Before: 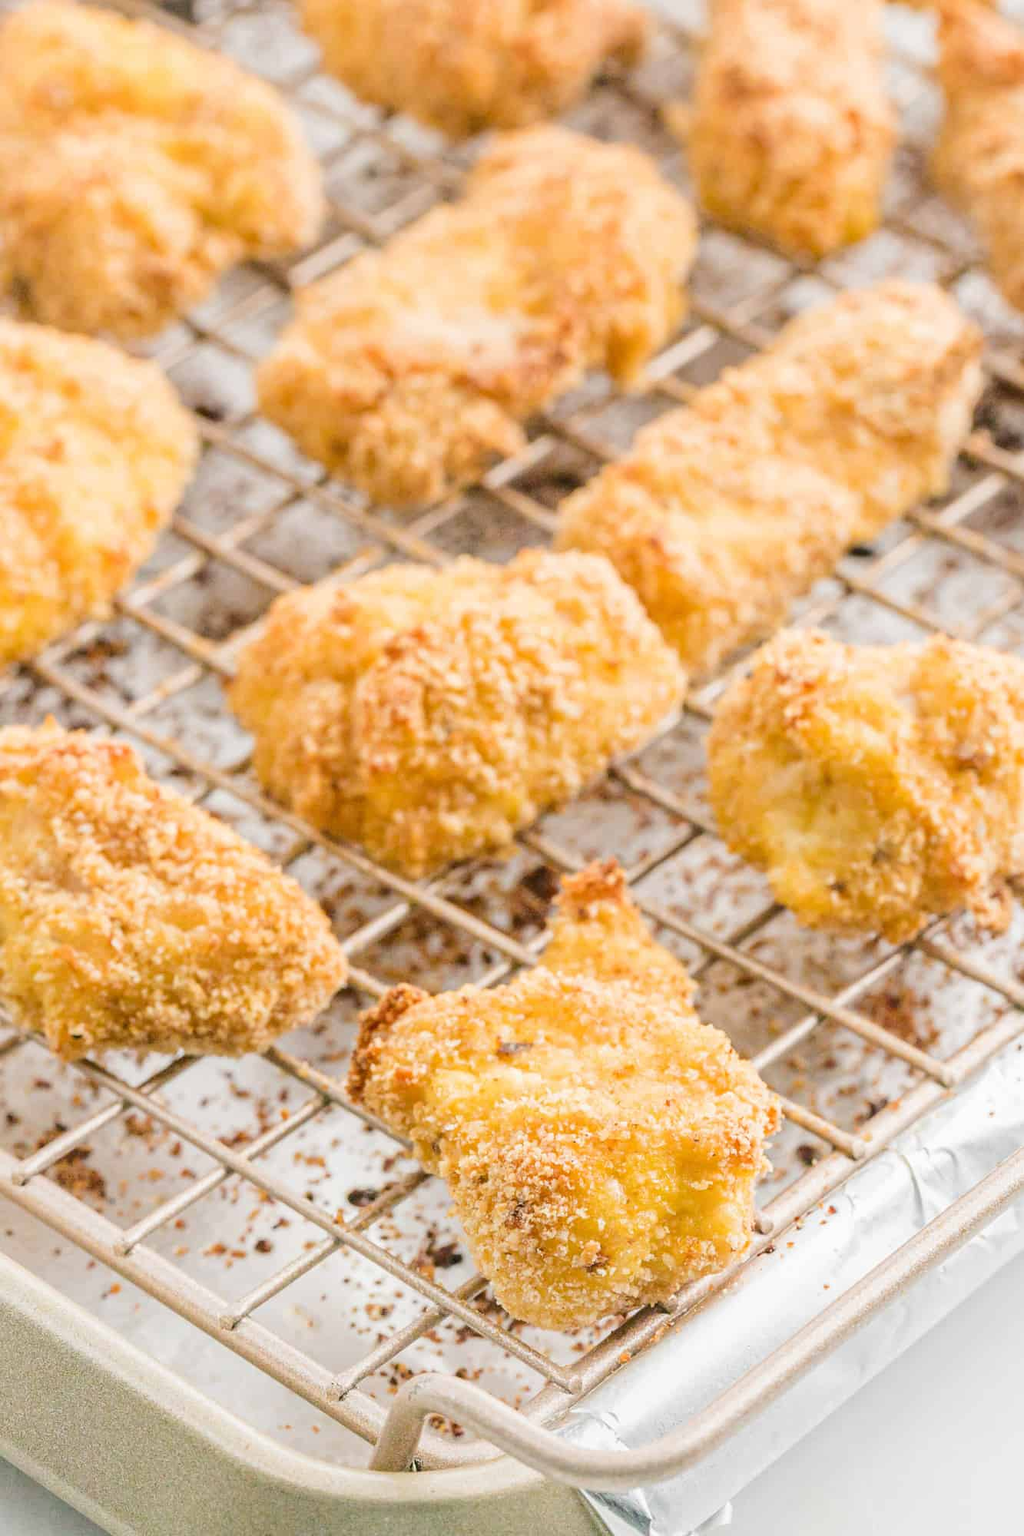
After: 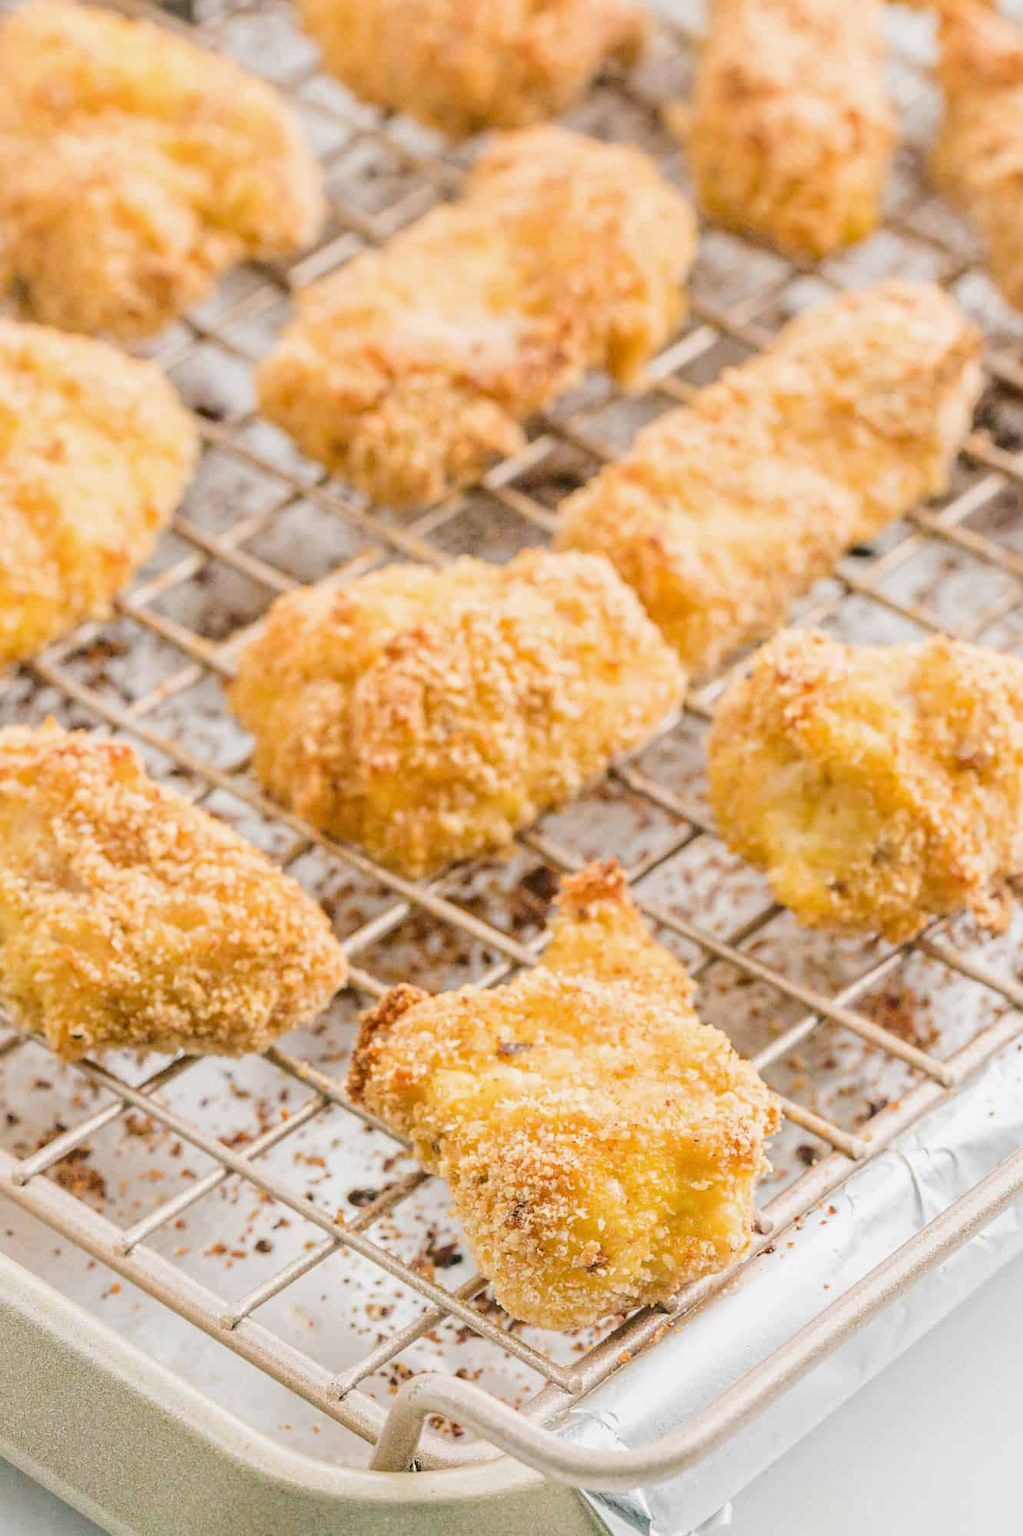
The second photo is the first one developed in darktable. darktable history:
exposure: exposure -0.051 EV, compensate highlight preservation false
tone equalizer: -7 EV 0.205 EV, -6 EV 0.105 EV, -5 EV 0.091 EV, -4 EV 0.056 EV, -2 EV -0.032 EV, -1 EV -0.028 EV, +0 EV -0.045 EV
